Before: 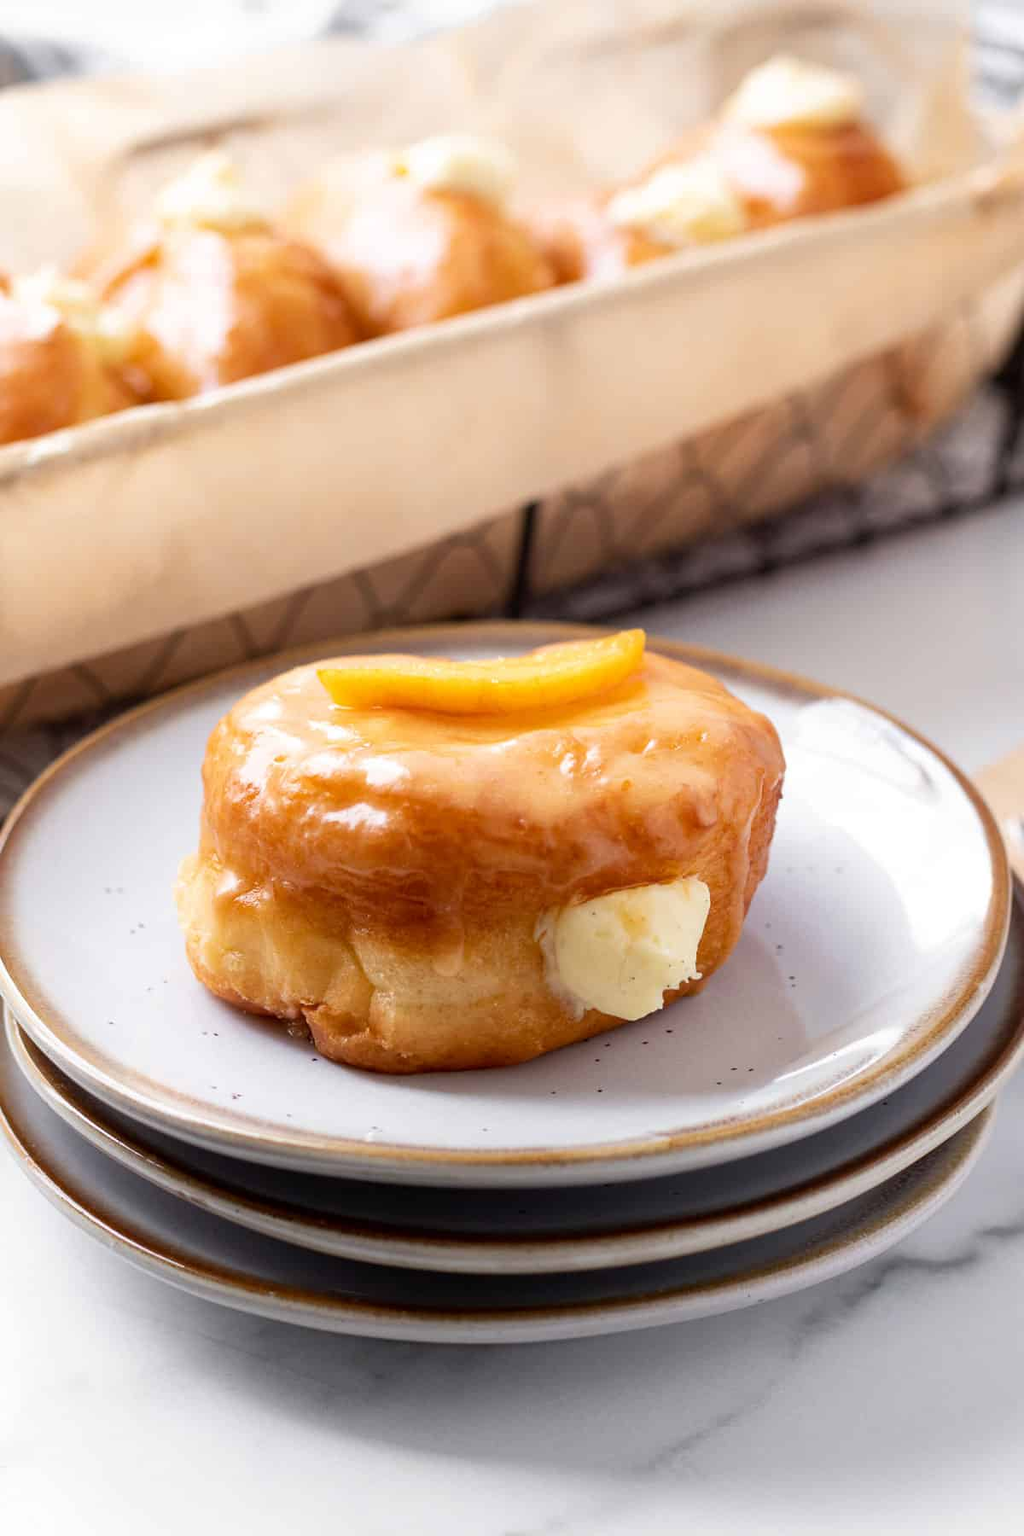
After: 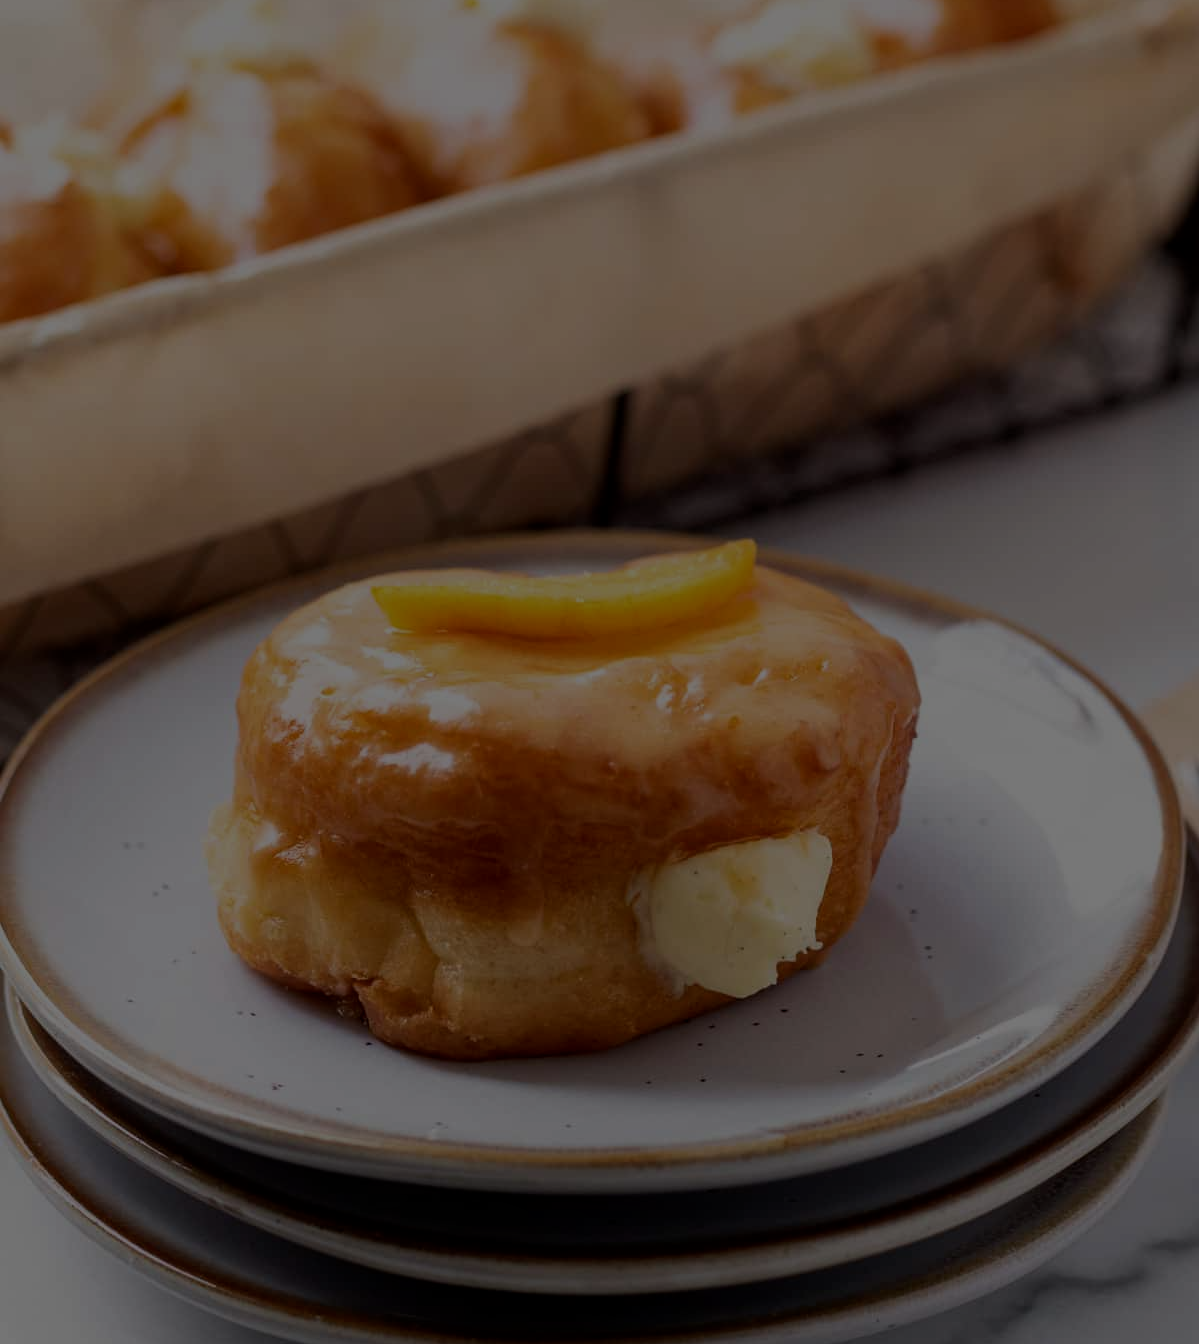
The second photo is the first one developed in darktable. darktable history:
exposure: exposure -2.443 EV, compensate highlight preservation false
crop: top 11.009%, bottom 13.882%
local contrast: detail 109%
